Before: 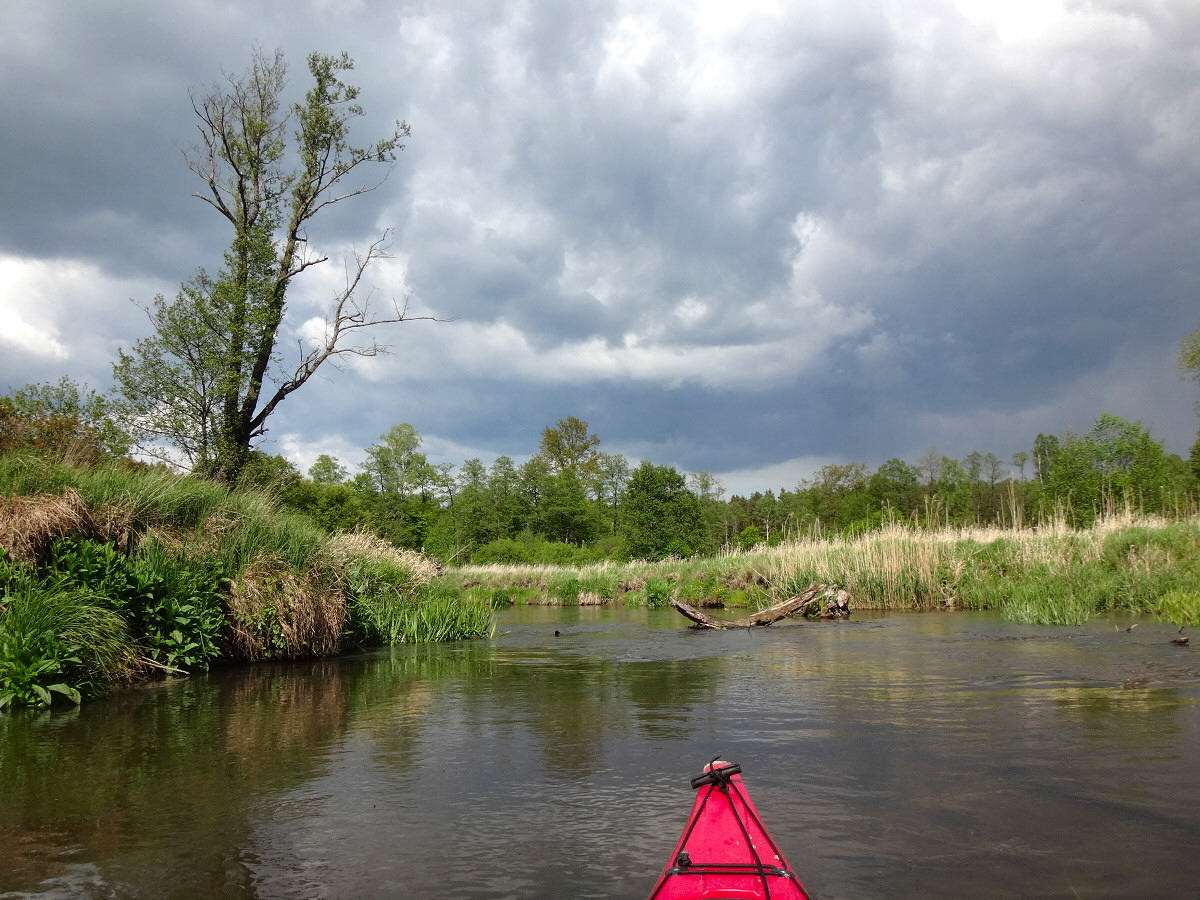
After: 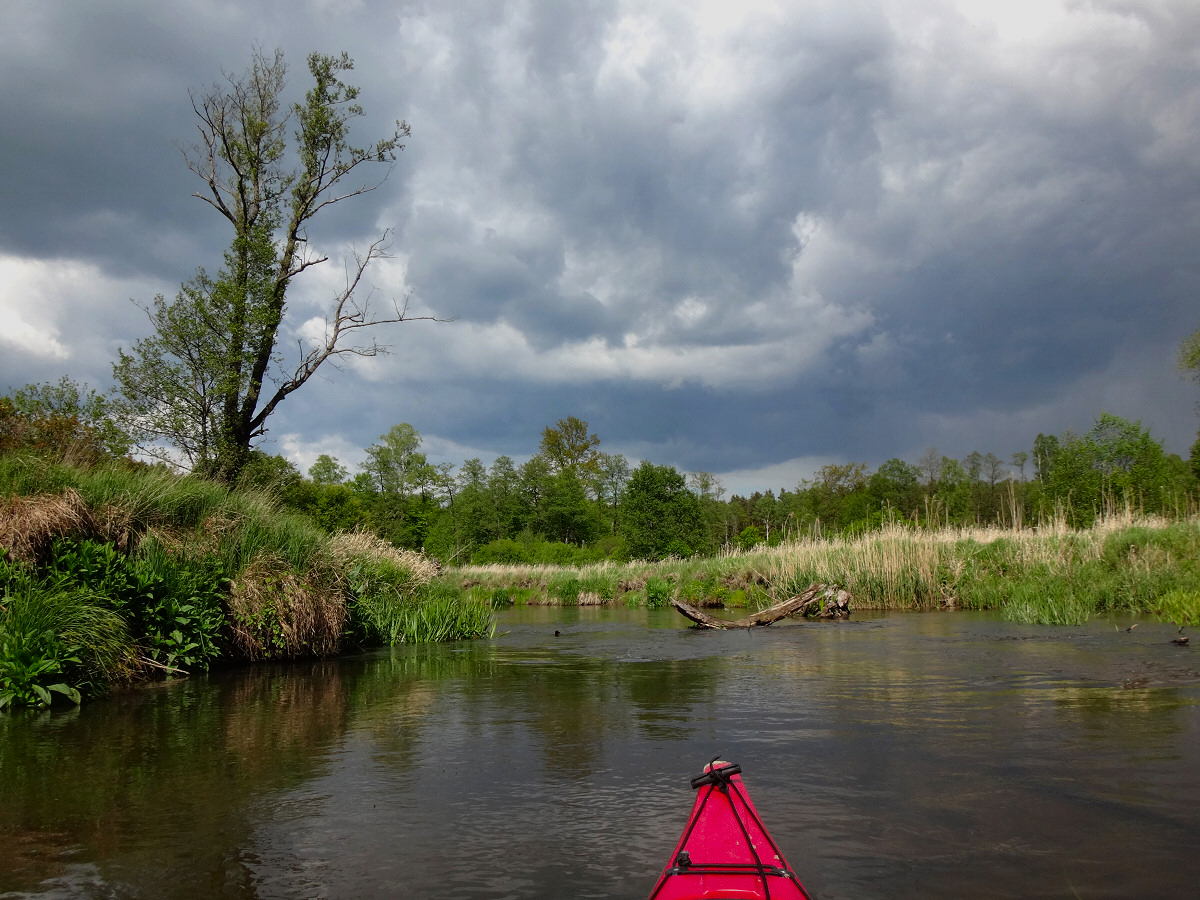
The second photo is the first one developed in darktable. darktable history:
color balance: contrast 8.5%, output saturation 105%
exposure: exposure -0.582 EV, compensate highlight preservation false
